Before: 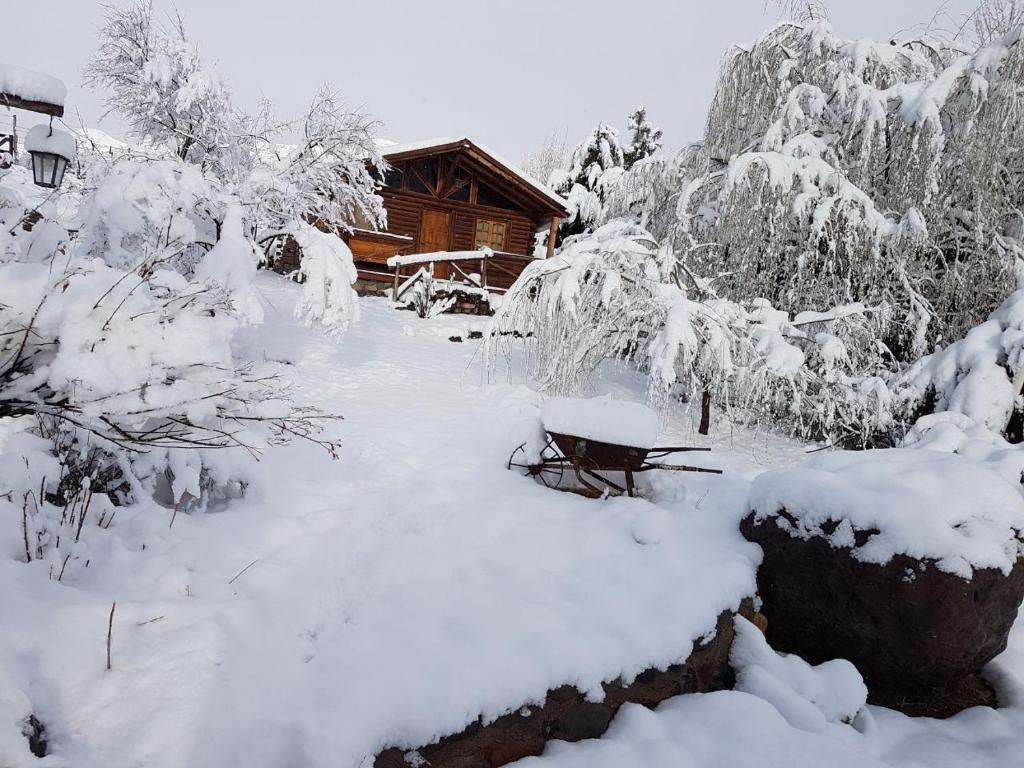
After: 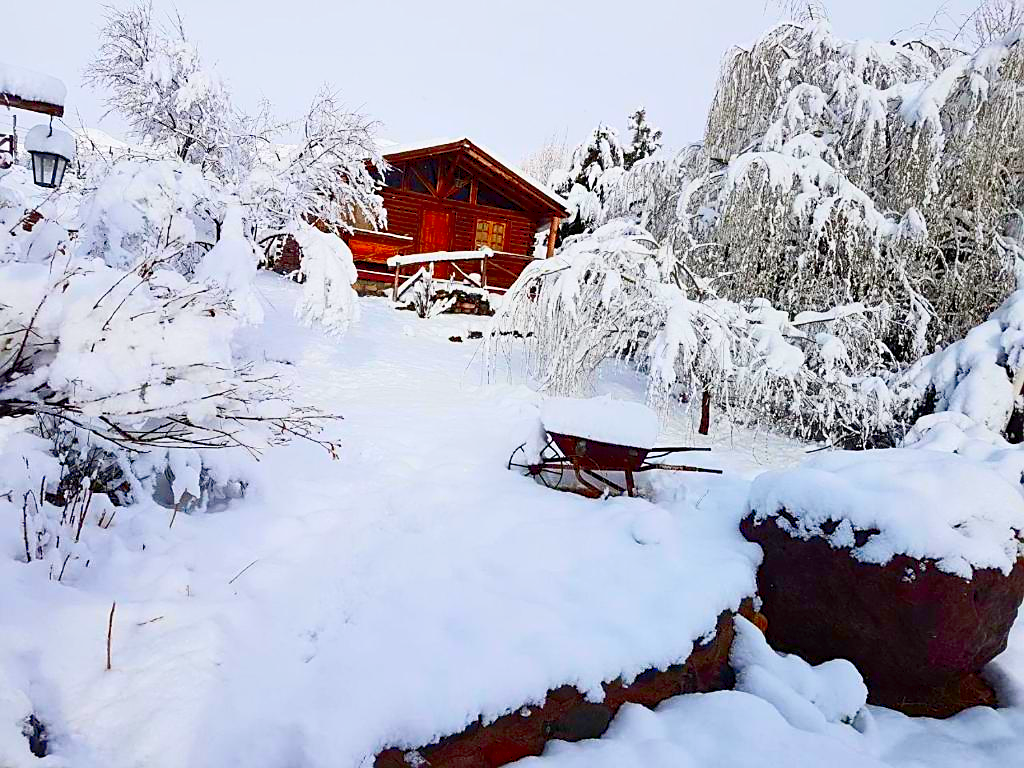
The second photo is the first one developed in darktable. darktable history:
sharpen: on, module defaults
levels: levels [0, 0.43, 0.984]
contrast brightness saturation: contrast 0.261, brightness 0.011, saturation 0.868
exposure: exposure -0.278 EV, compensate exposure bias true, compensate highlight preservation false
